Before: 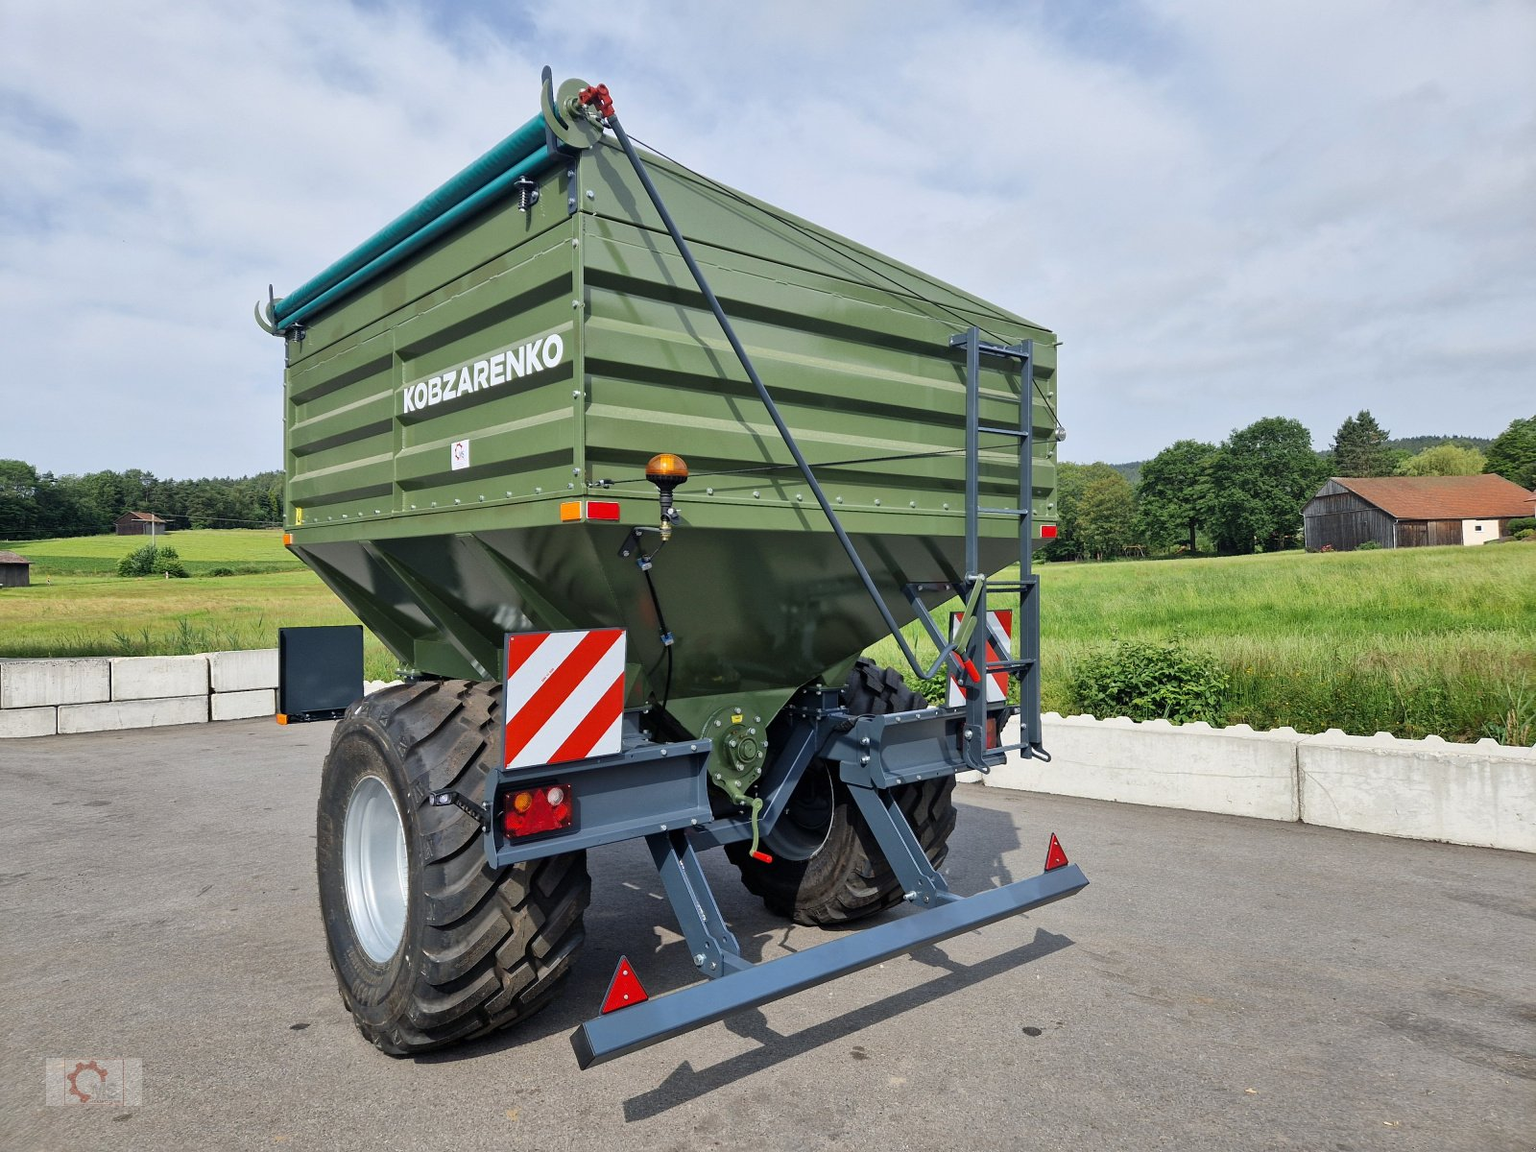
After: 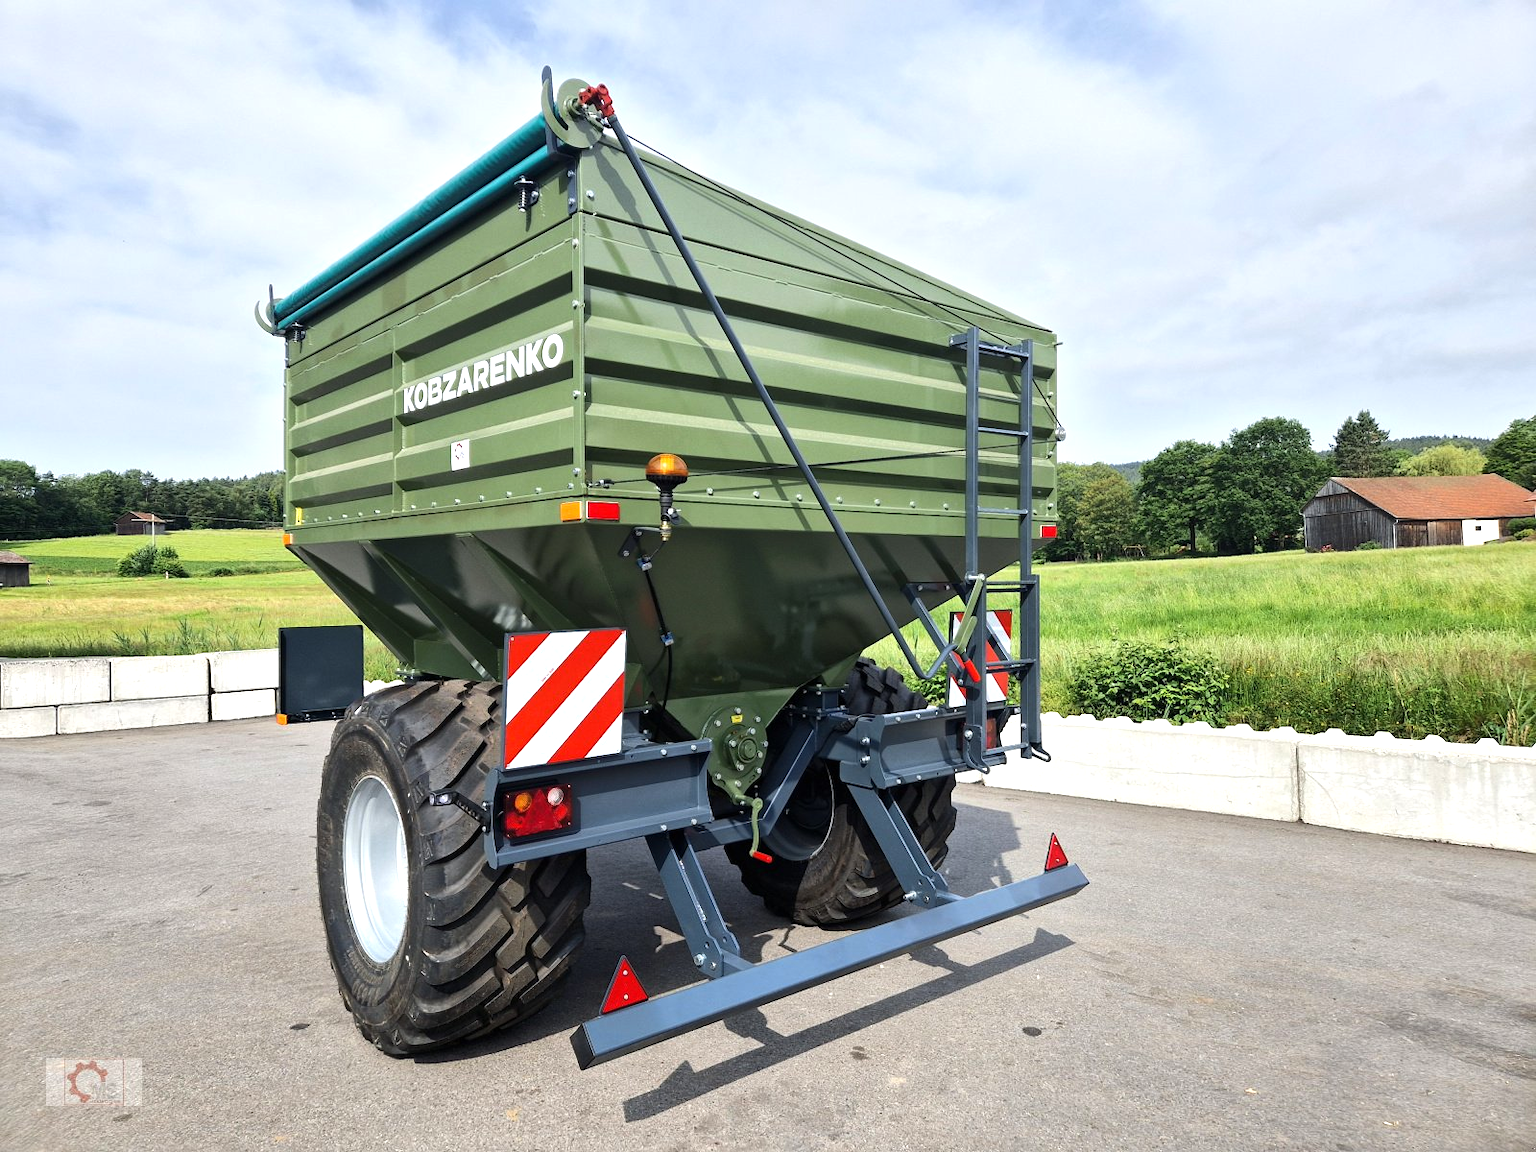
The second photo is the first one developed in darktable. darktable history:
tone equalizer: -8 EV 0 EV, -7 EV -0.002 EV, -6 EV 0.004 EV, -5 EV -0.063 EV, -4 EV -0.139 EV, -3 EV -0.165 EV, -2 EV 0.22 EV, -1 EV 0.704 EV, +0 EV 0.478 EV
